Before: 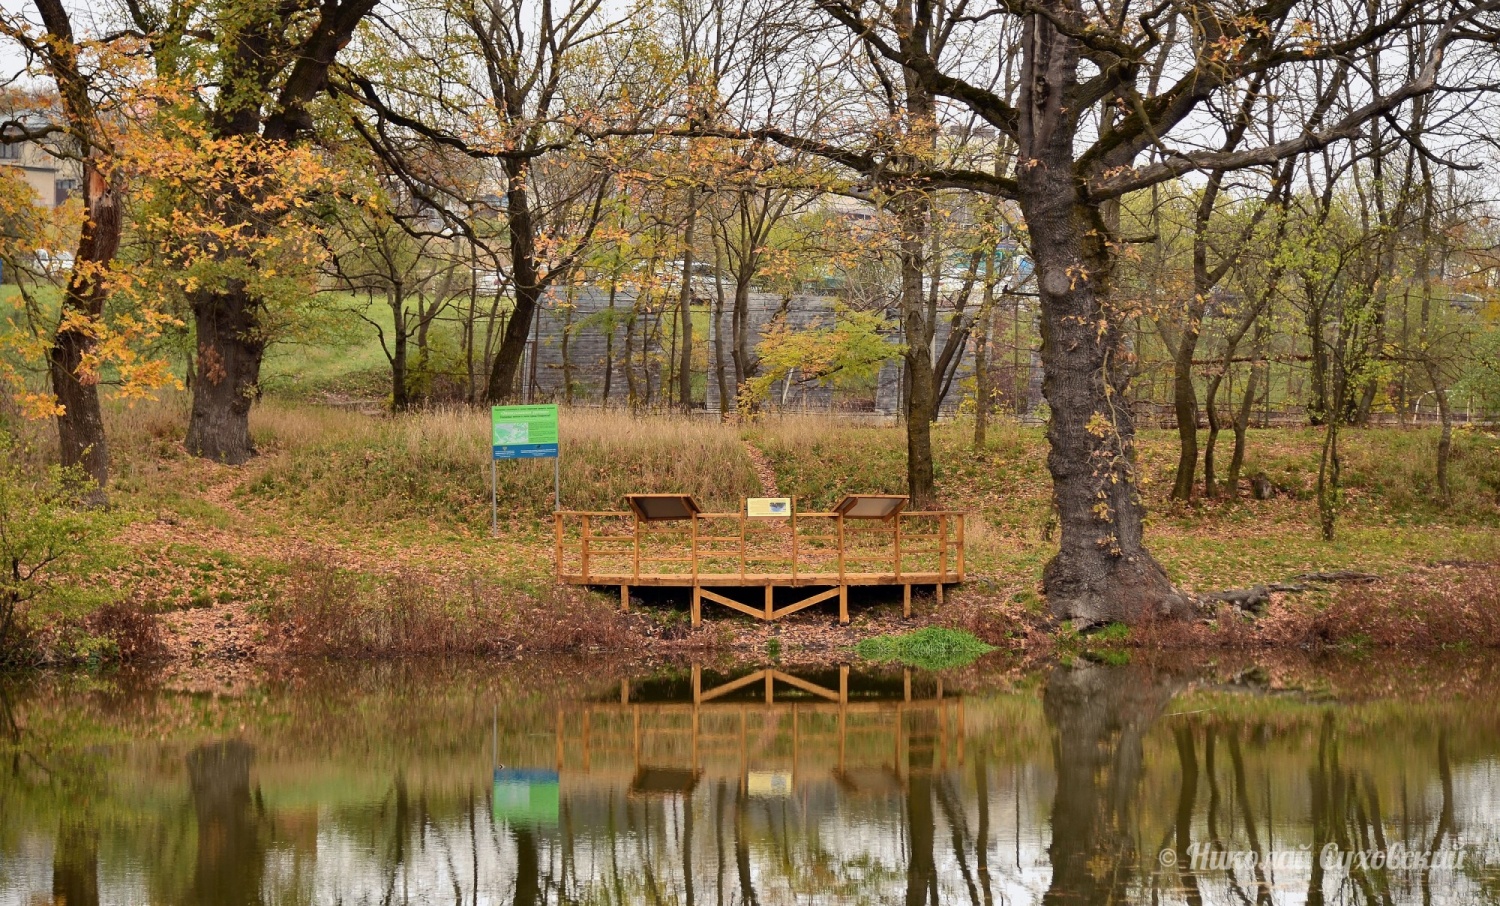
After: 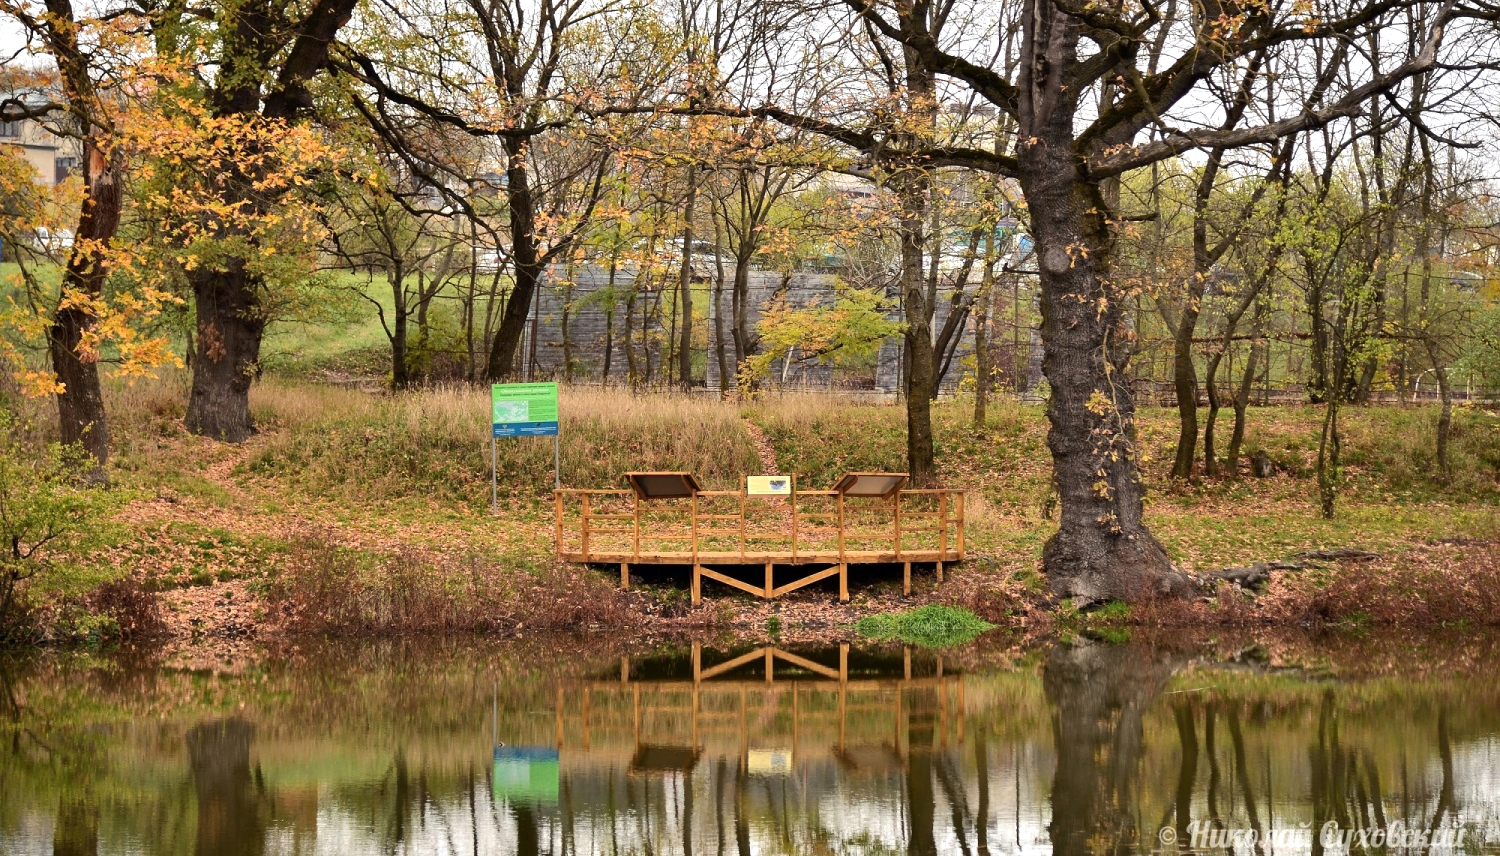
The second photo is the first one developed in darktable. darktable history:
tone equalizer: -8 EV -0.417 EV, -7 EV -0.389 EV, -6 EV -0.333 EV, -5 EV -0.222 EV, -3 EV 0.222 EV, -2 EV 0.333 EV, -1 EV 0.389 EV, +0 EV 0.417 EV, edges refinement/feathering 500, mask exposure compensation -1.57 EV, preserve details no
exposure: compensate highlight preservation false
crop and rotate: top 2.479%, bottom 3.018%
